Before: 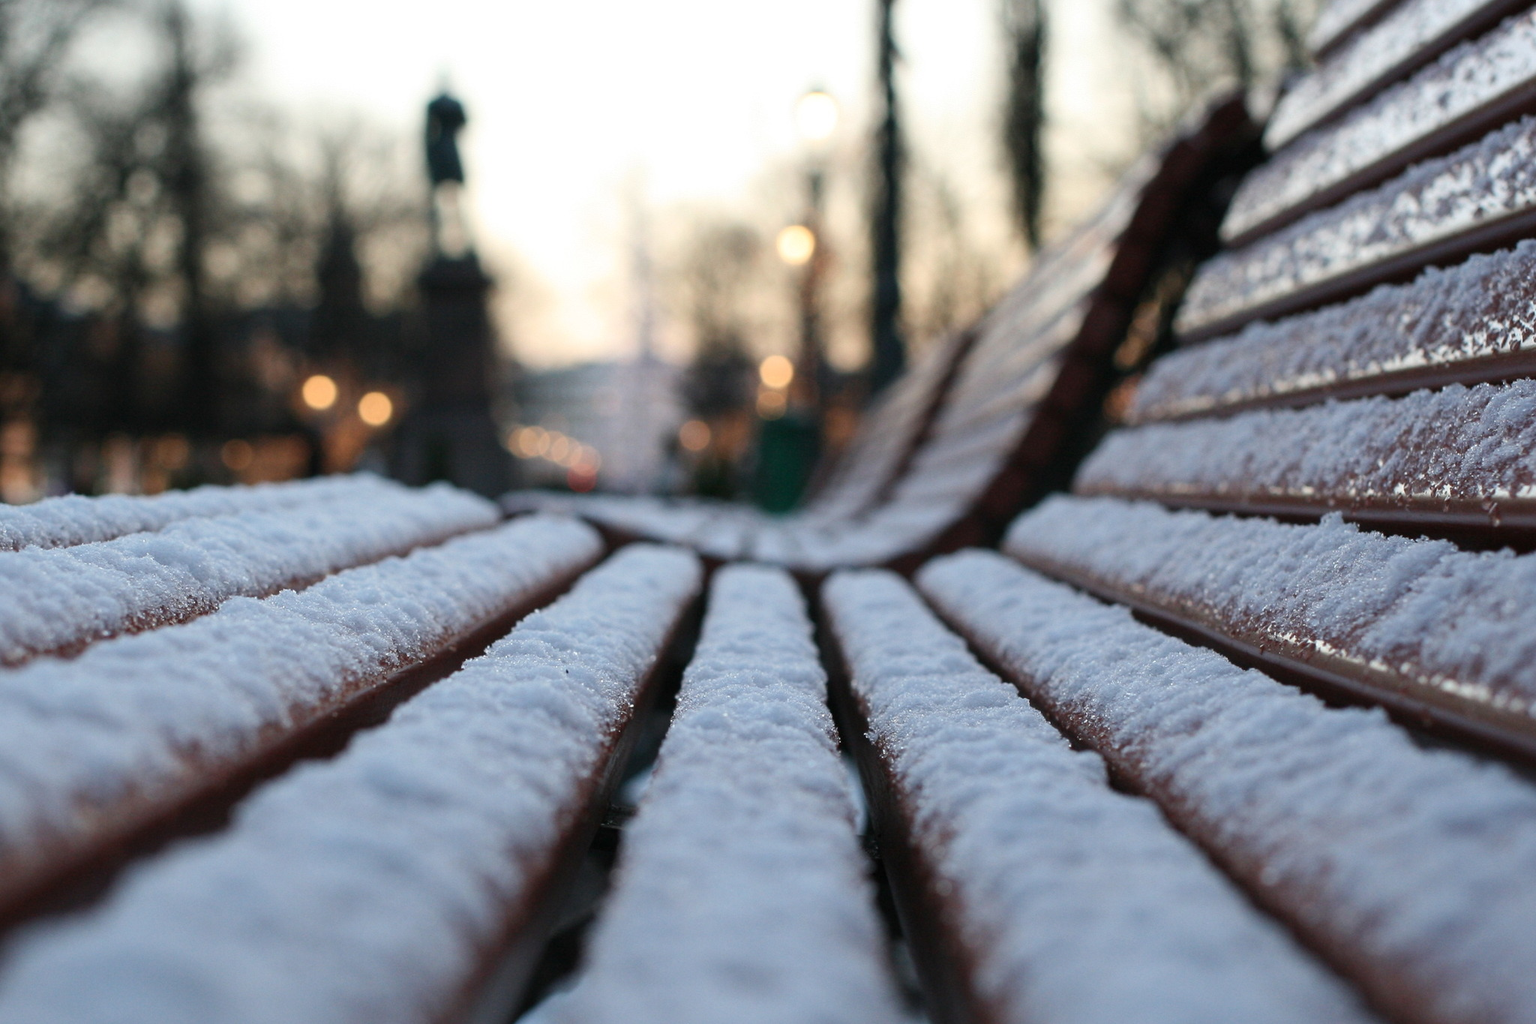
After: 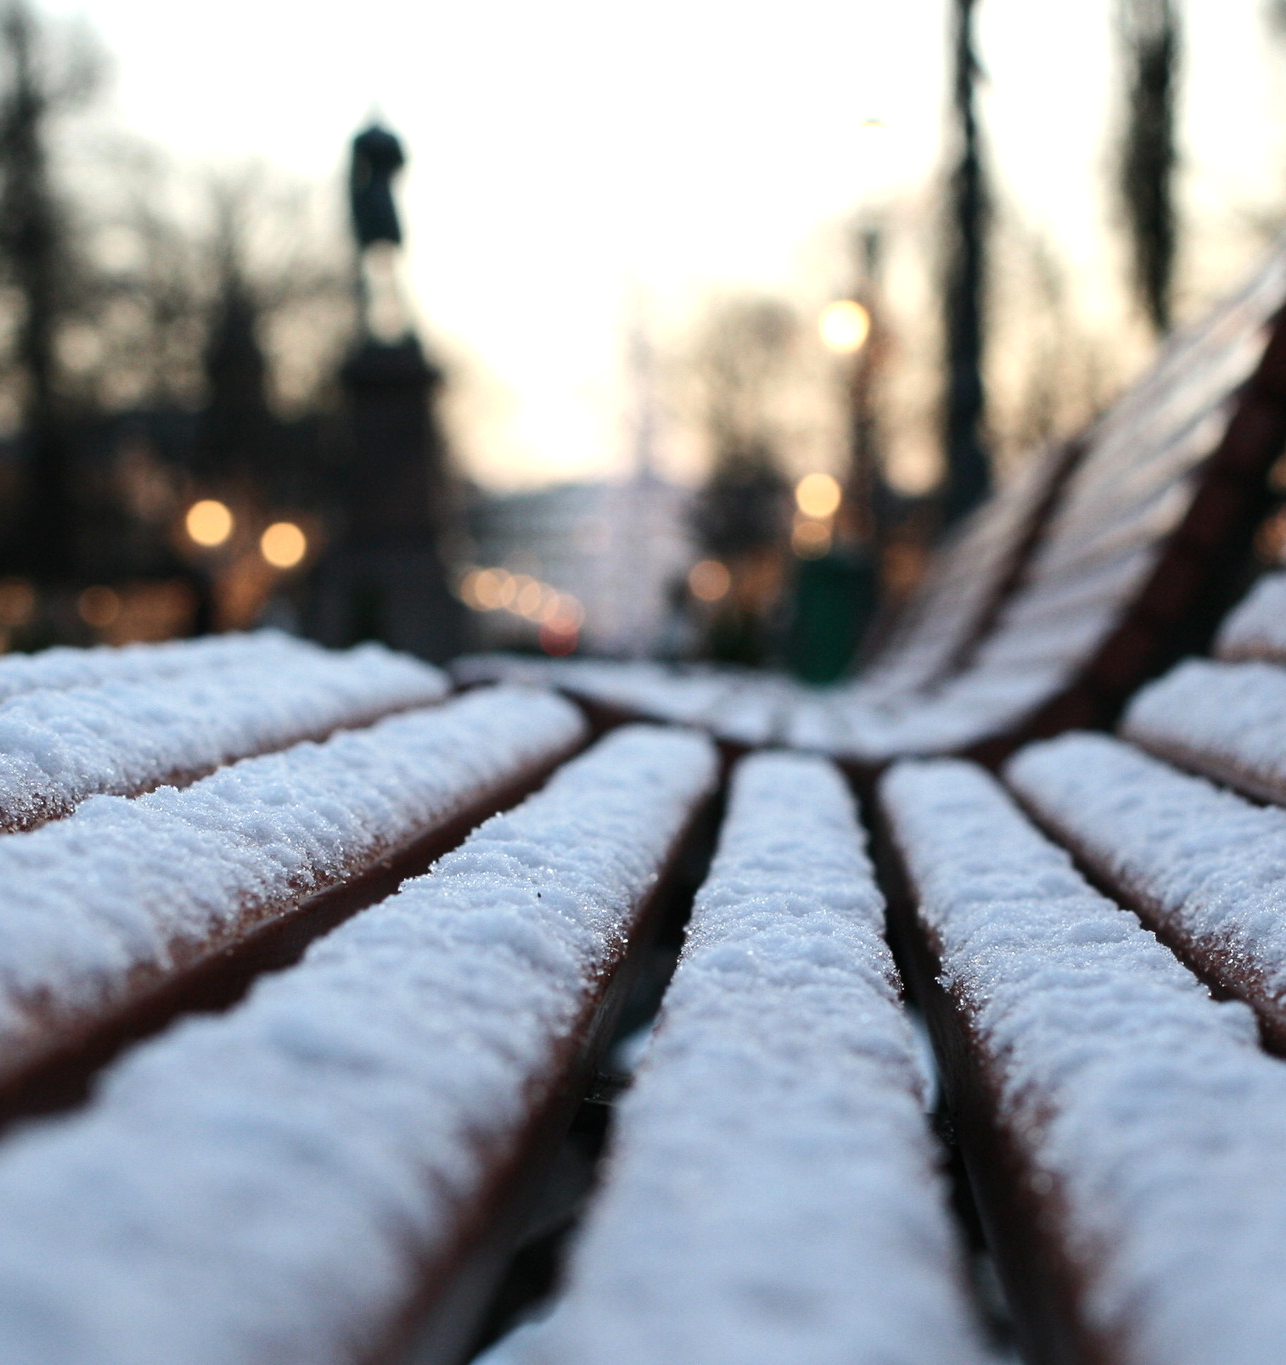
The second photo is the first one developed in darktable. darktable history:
crop: left 10.644%, right 26.528%
tone equalizer: -8 EV -0.417 EV, -7 EV -0.389 EV, -6 EV -0.333 EV, -5 EV -0.222 EV, -3 EV 0.222 EV, -2 EV 0.333 EV, -1 EV 0.389 EV, +0 EV 0.417 EV, edges refinement/feathering 500, mask exposure compensation -1.57 EV, preserve details no
